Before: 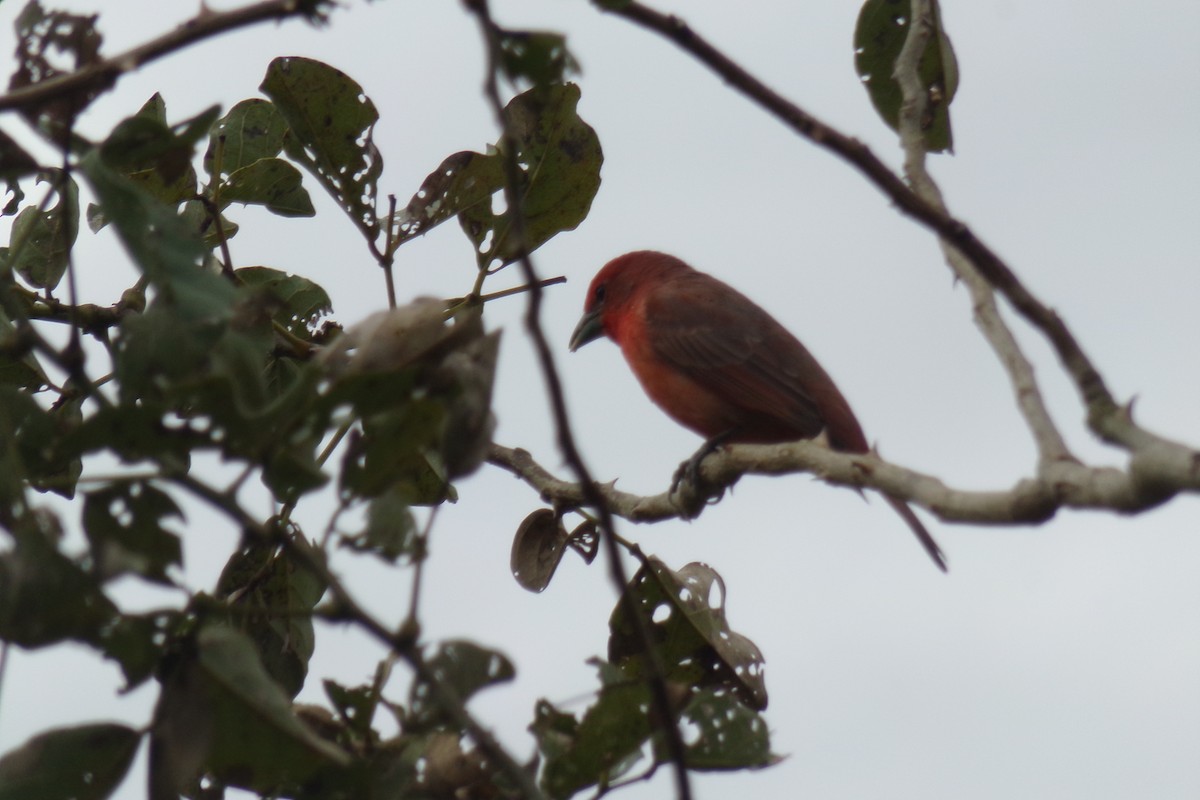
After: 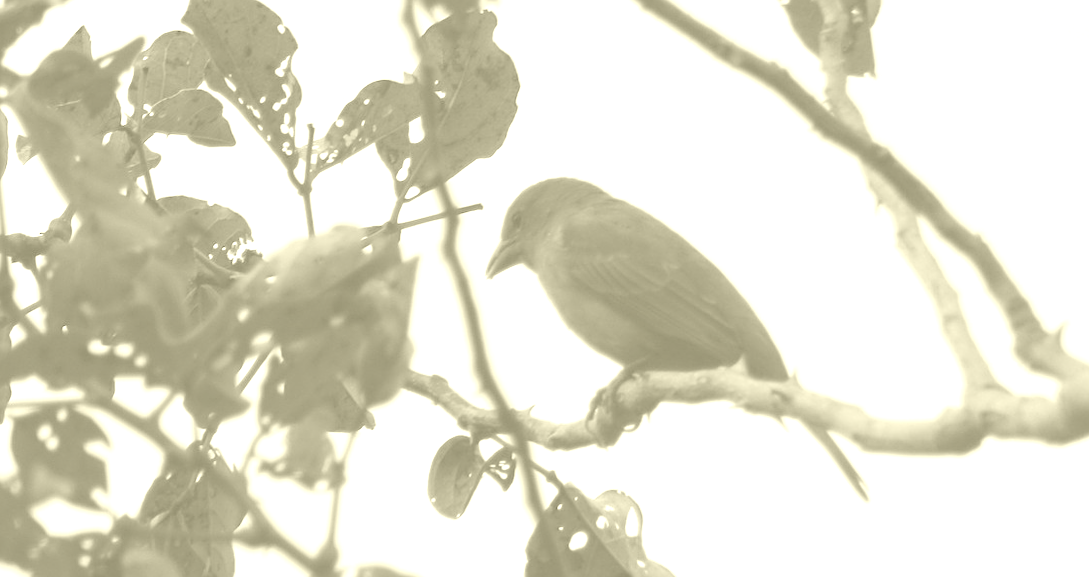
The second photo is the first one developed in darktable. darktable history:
exposure: black level correction 0.001, exposure 1.129 EV, compensate exposure bias true, compensate highlight preservation false
white balance: emerald 1
crop: left 5.596%, top 10.314%, right 3.534%, bottom 19.395%
colorize: hue 43.2°, saturation 40%, version 1
rotate and perspective: lens shift (horizontal) -0.055, automatic cropping off
sharpen: on, module defaults
